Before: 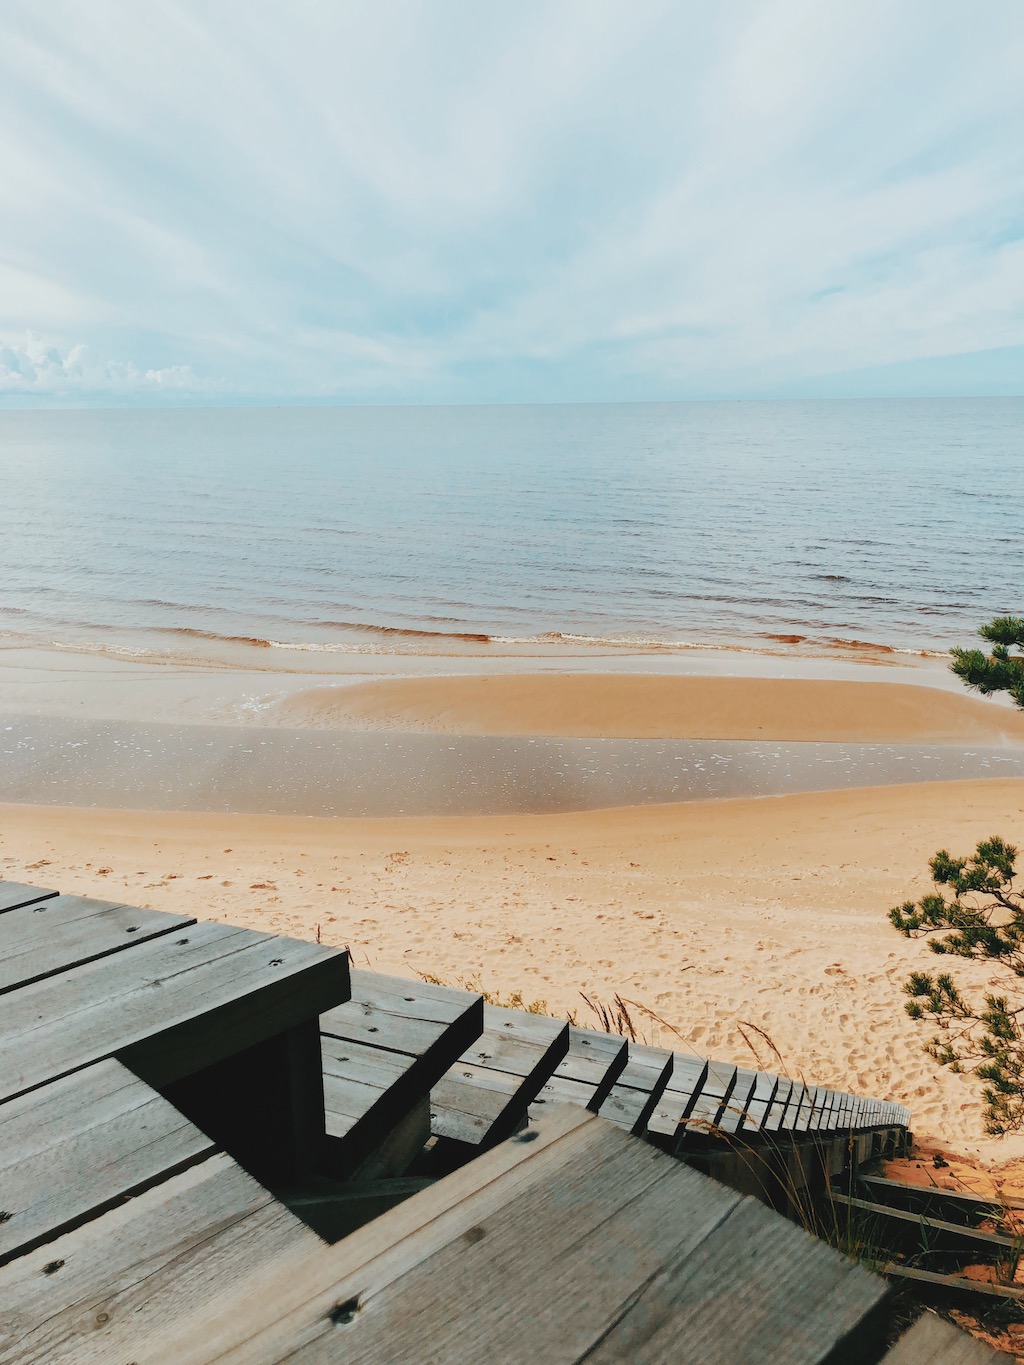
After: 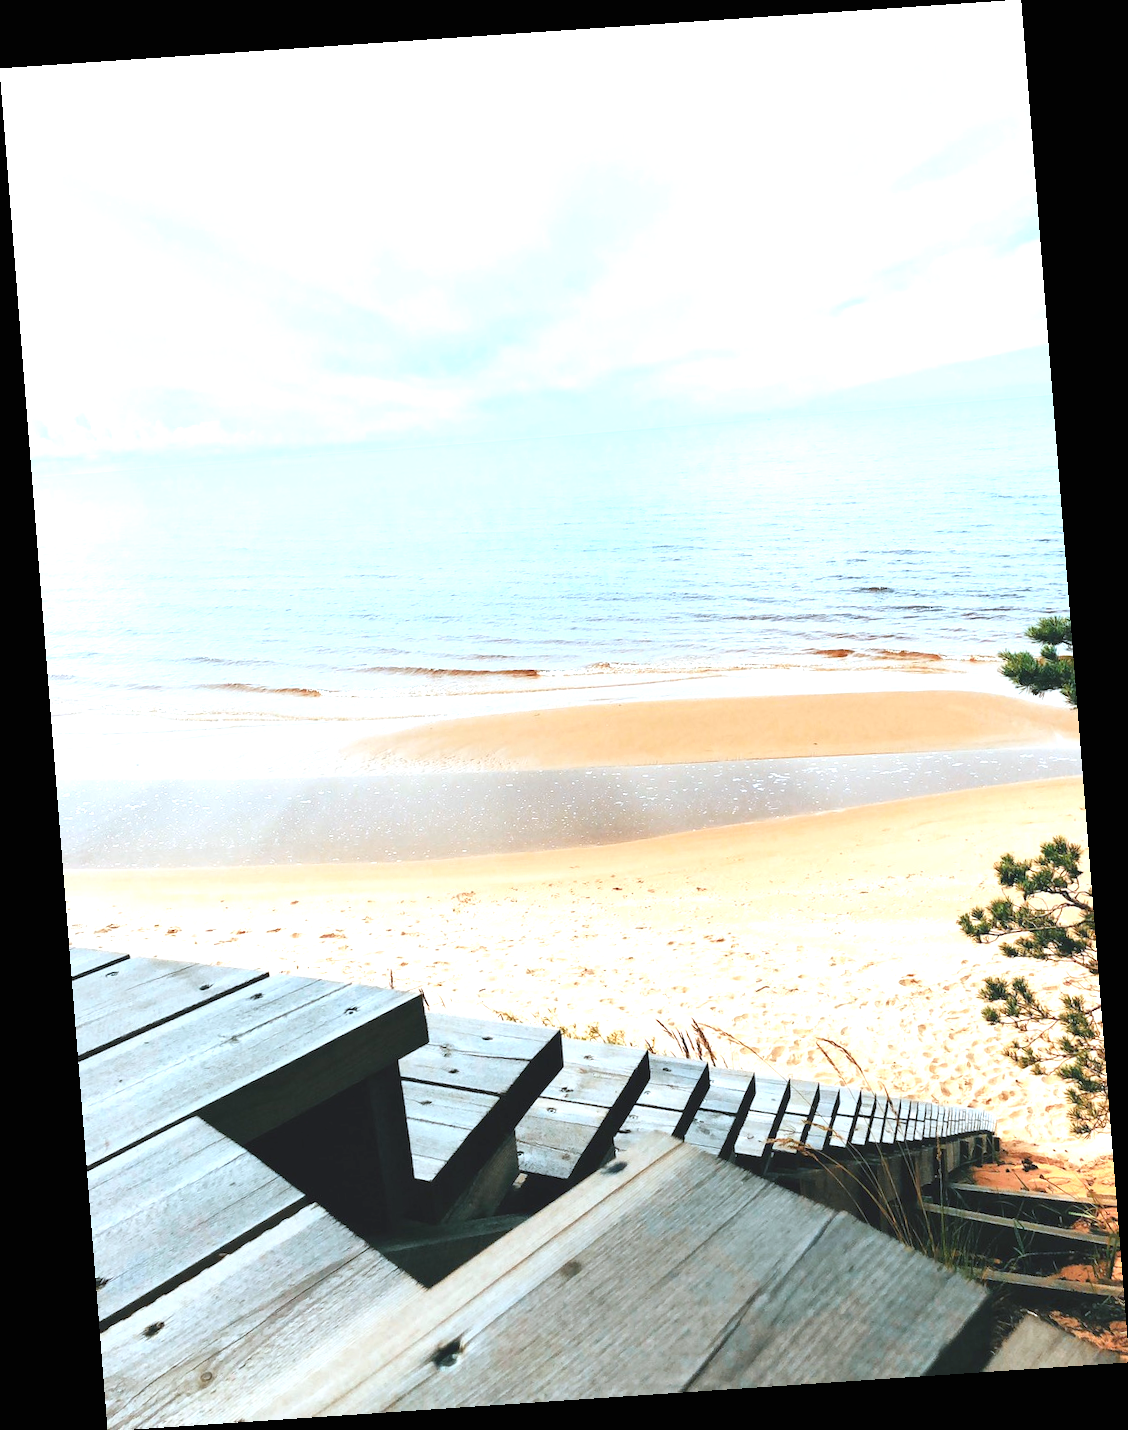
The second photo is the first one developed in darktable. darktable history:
rotate and perspective: rotation -4.2°, shear 0.006, automatic cropping off
exposure: black level correction 0, exposure 1.2 EV, compensate highlight preservation false
white balance: red 0.924, blue 1.095
